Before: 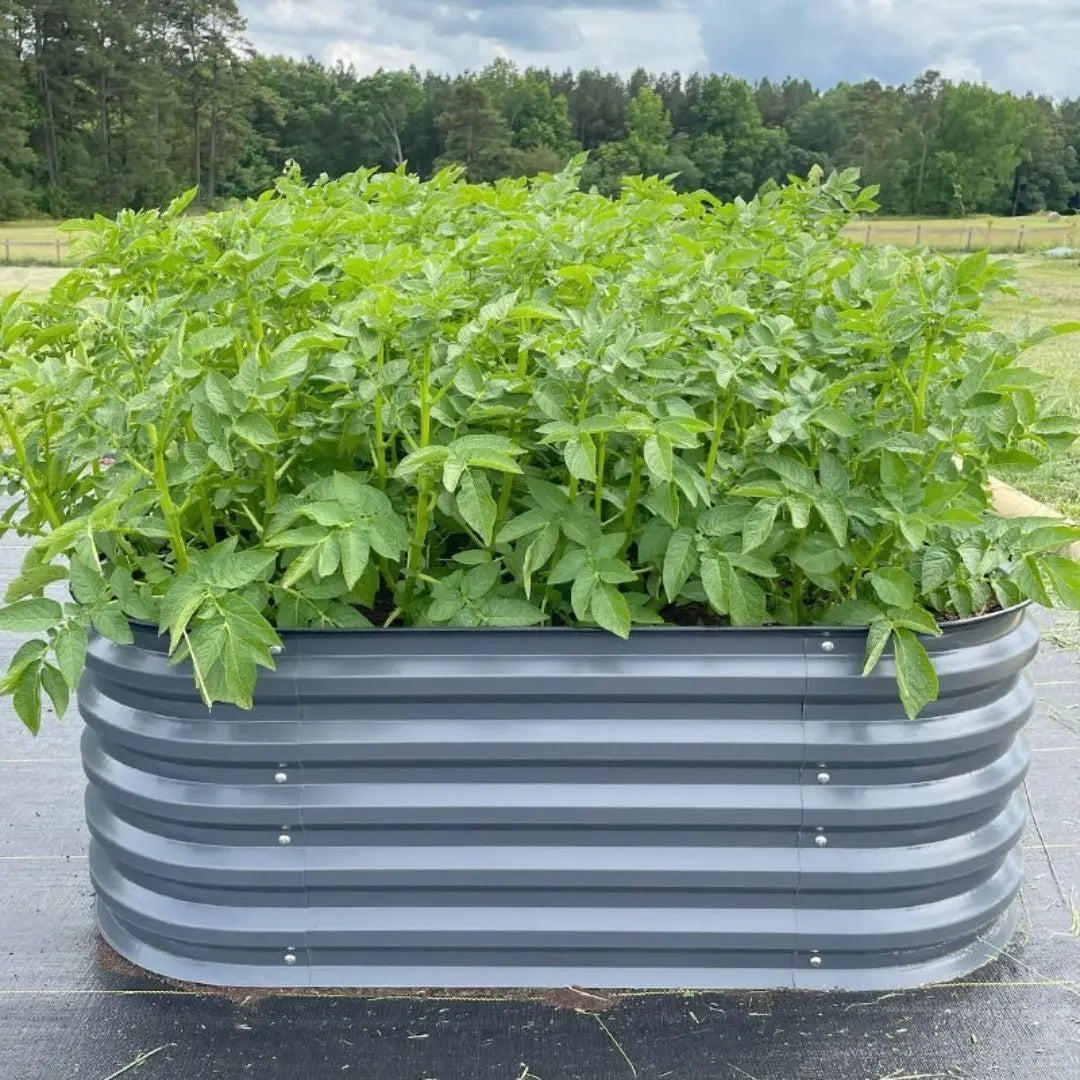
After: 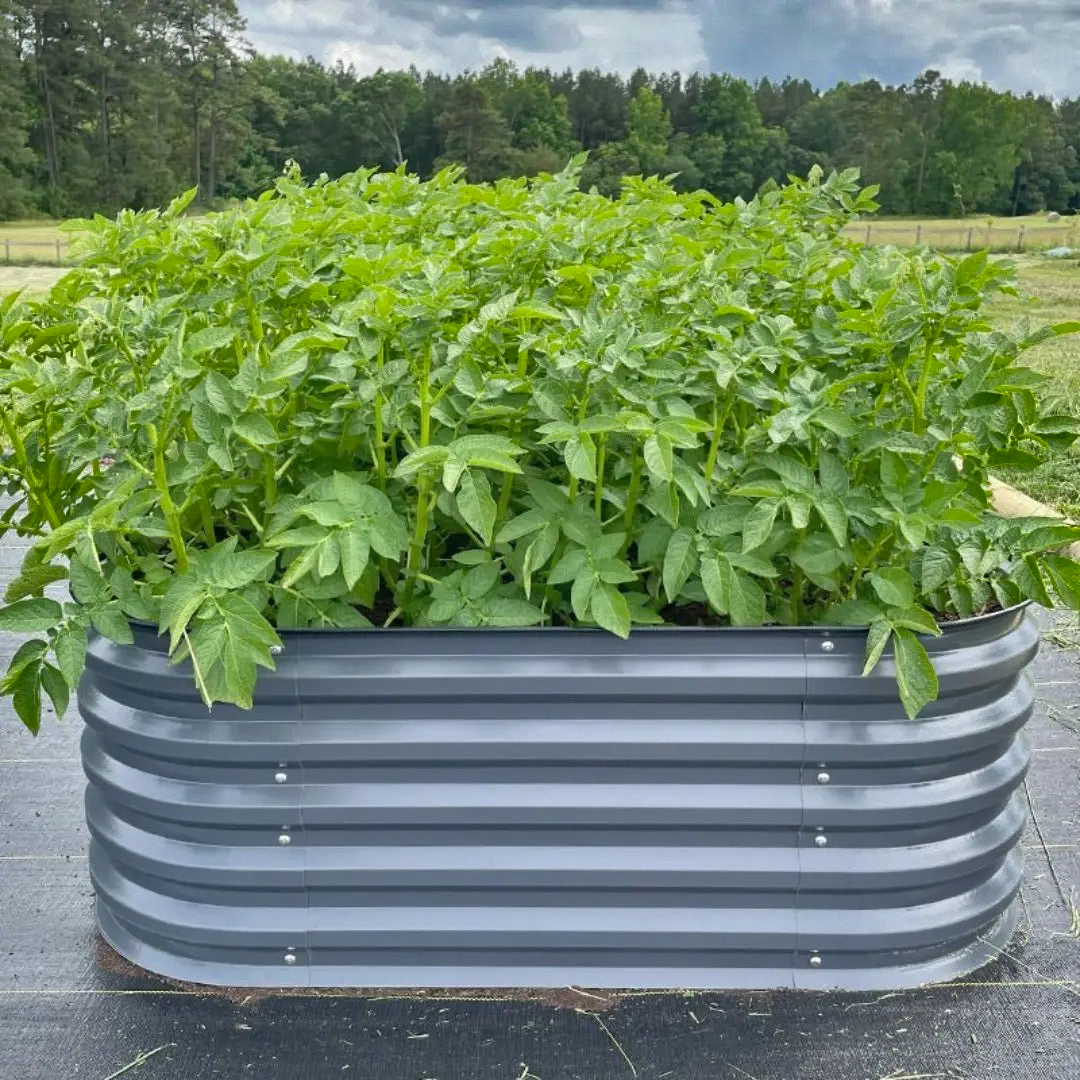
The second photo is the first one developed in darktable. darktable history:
shadows and highlights: shadows 20.78, highlights -82.37, soften with gaussian
